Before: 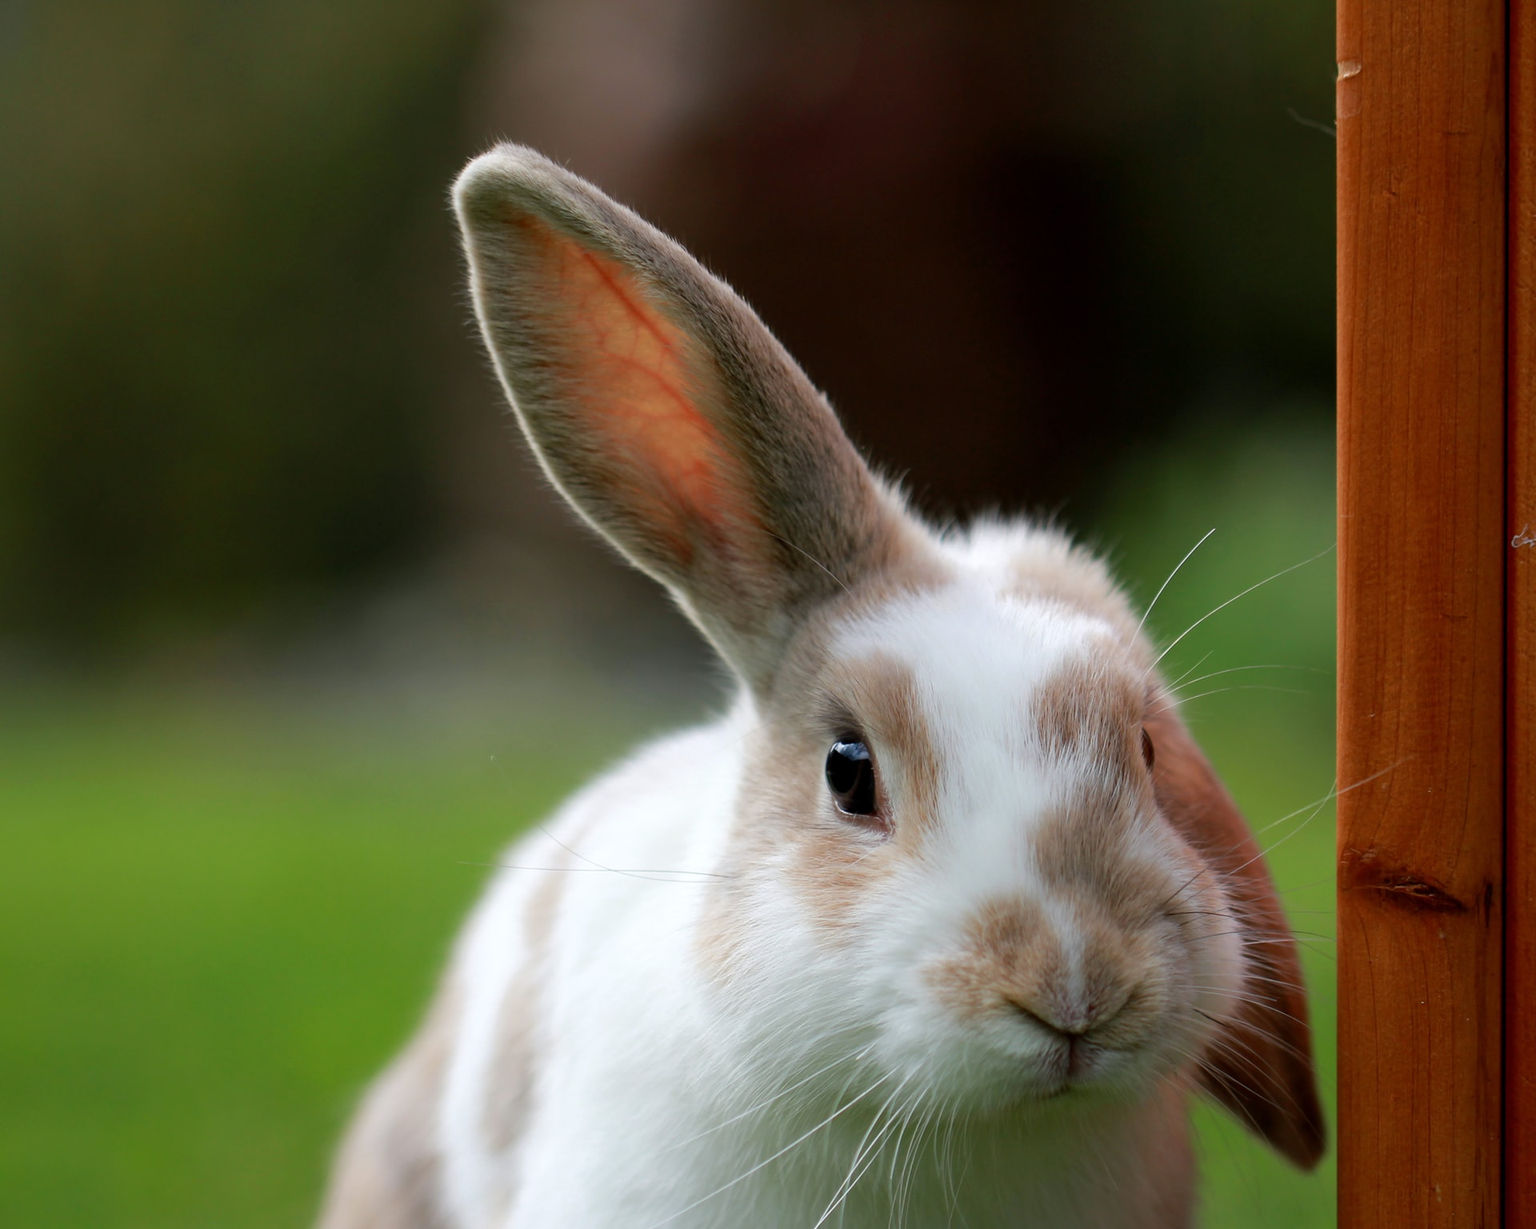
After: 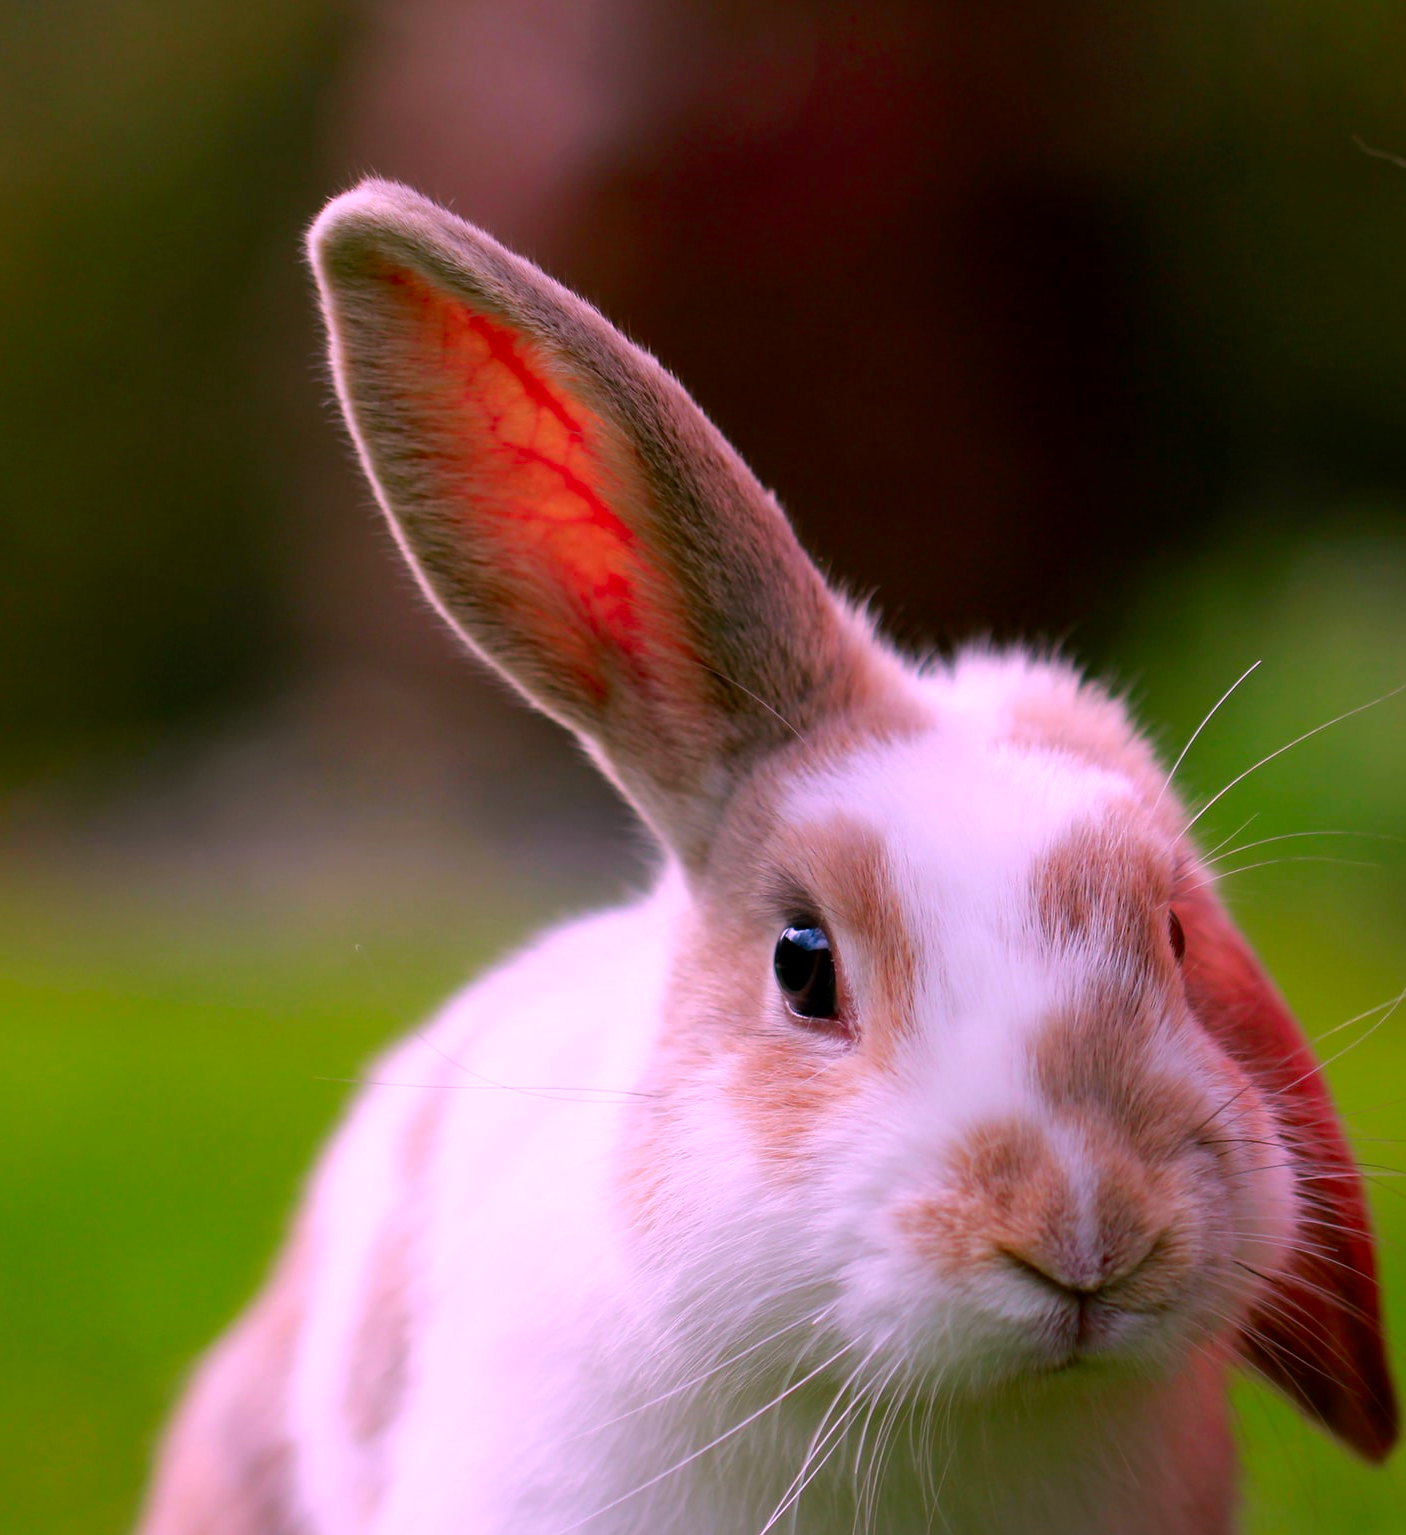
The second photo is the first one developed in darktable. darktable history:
crop: left 13.443%, right 13.31%
levels: mode automatic, black 0.023%, white 99.97%, levels [0.062, 0.494, 0.925]
color correction: highlights a* 19.5, highlights b* -11.53, saturation 1.69
